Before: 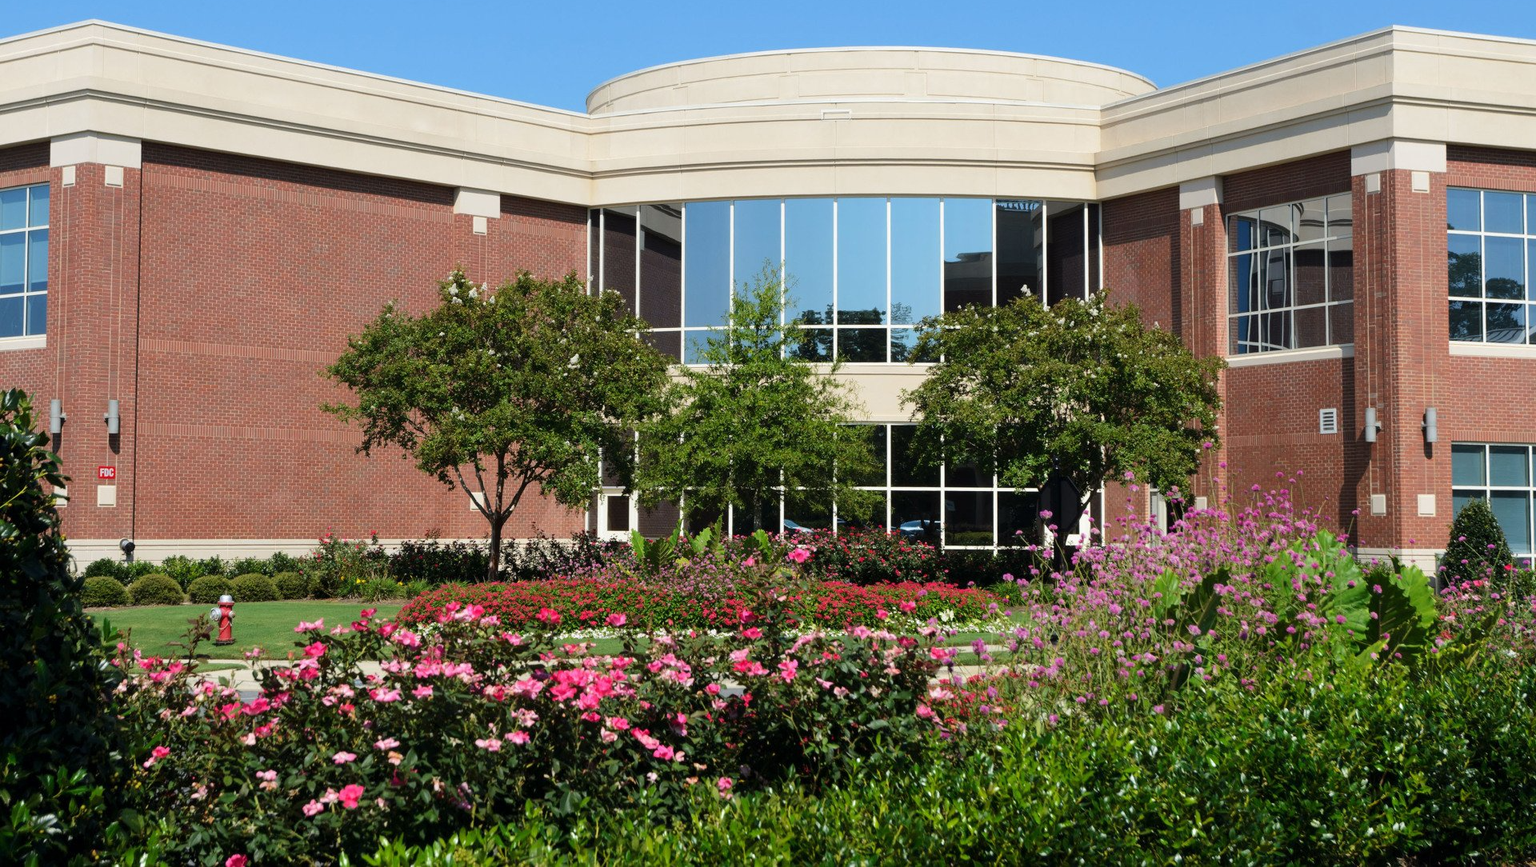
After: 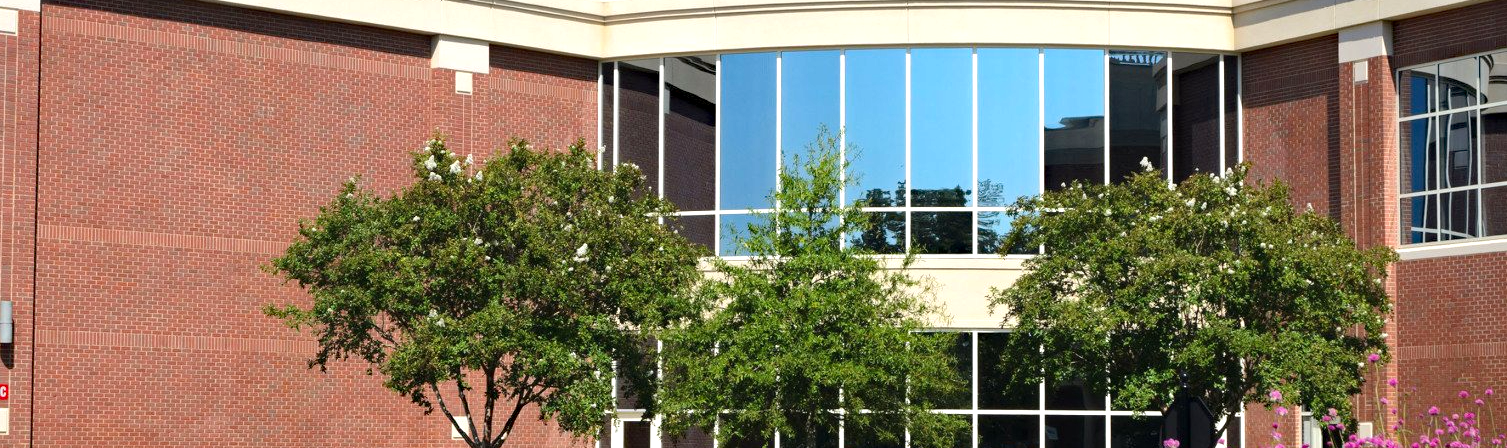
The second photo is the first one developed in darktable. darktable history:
exposure: black level correction 0, exposure 0.499 EV, compensate highlight preservation false
crop: left 7.117%, top 18.367%, right 14.382%, bottom 40.3%
haze removal: strength 0.301, distance 0.243, adaptive false
